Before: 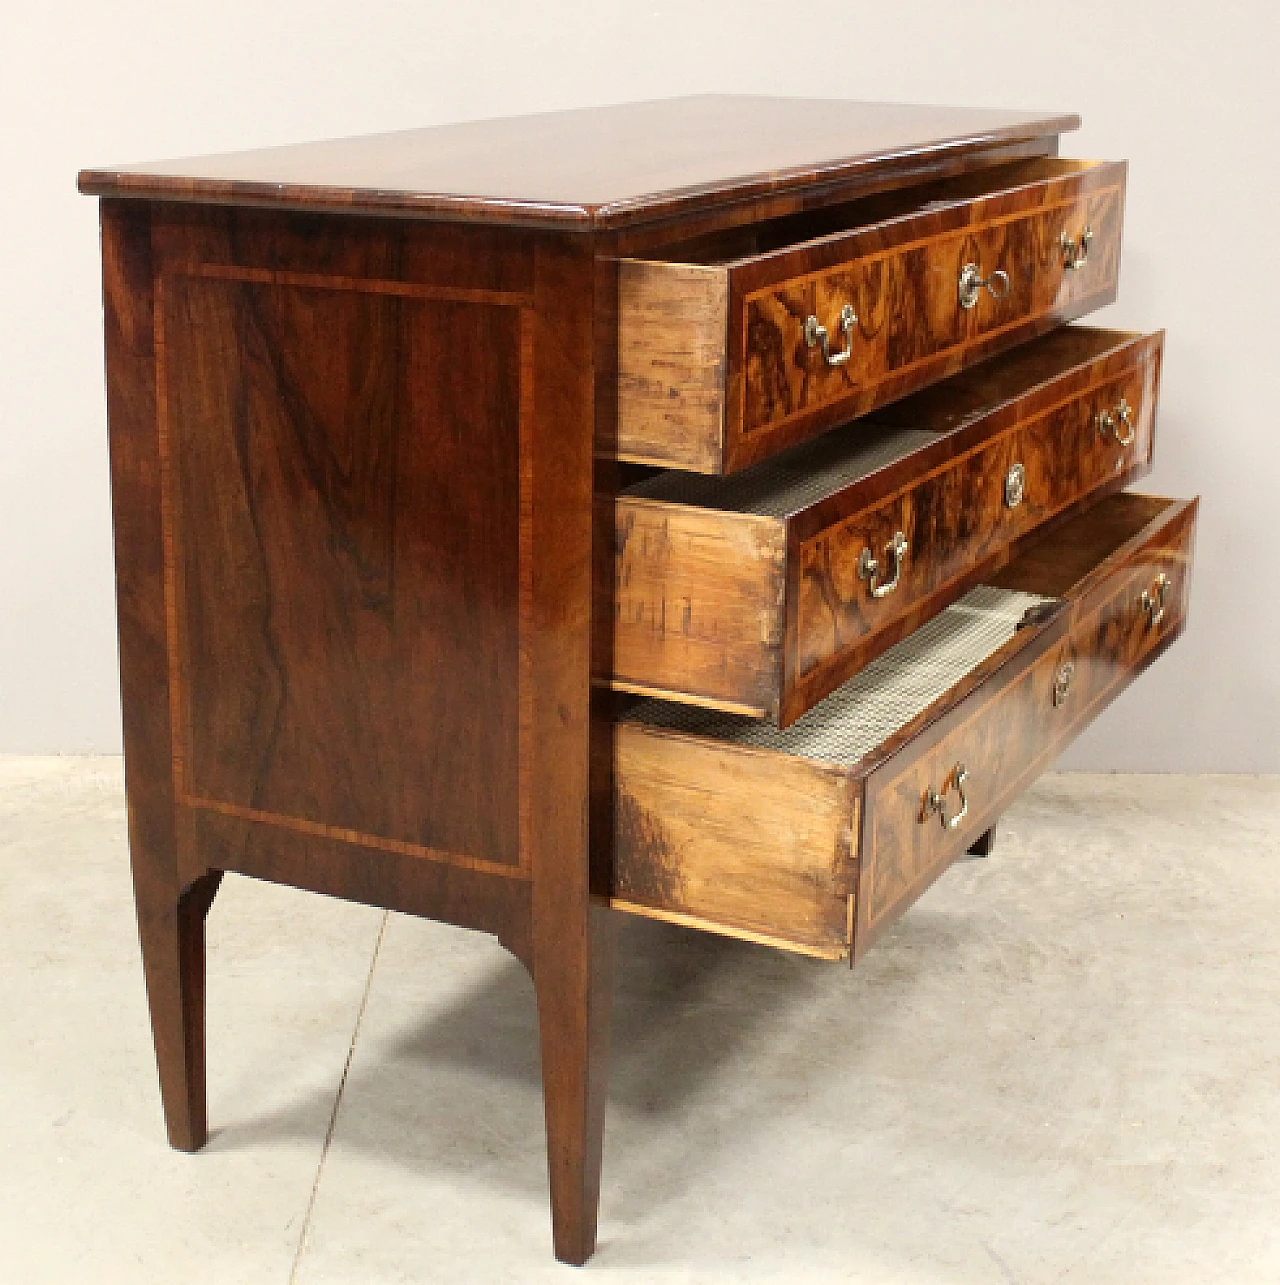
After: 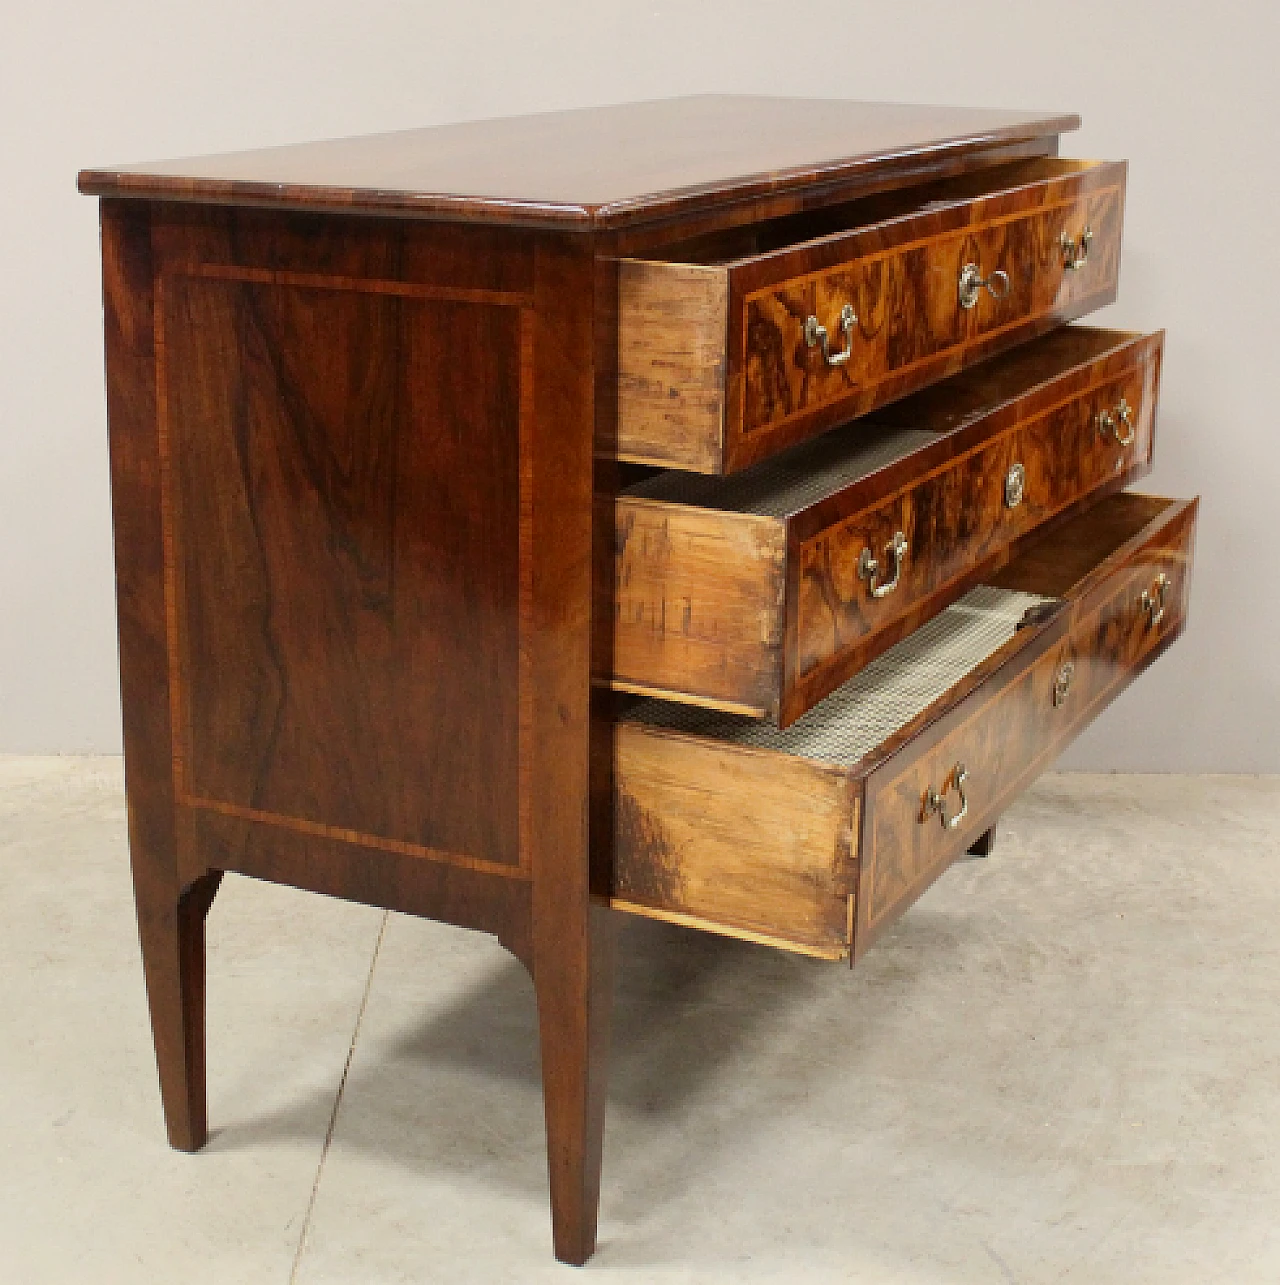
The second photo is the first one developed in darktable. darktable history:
shadows and highlights: radius 121.05, shadows 21.7, white point adjustment -9.61, highlights -13.14, highlights color adjustment 45.81%, soften with gaussian
